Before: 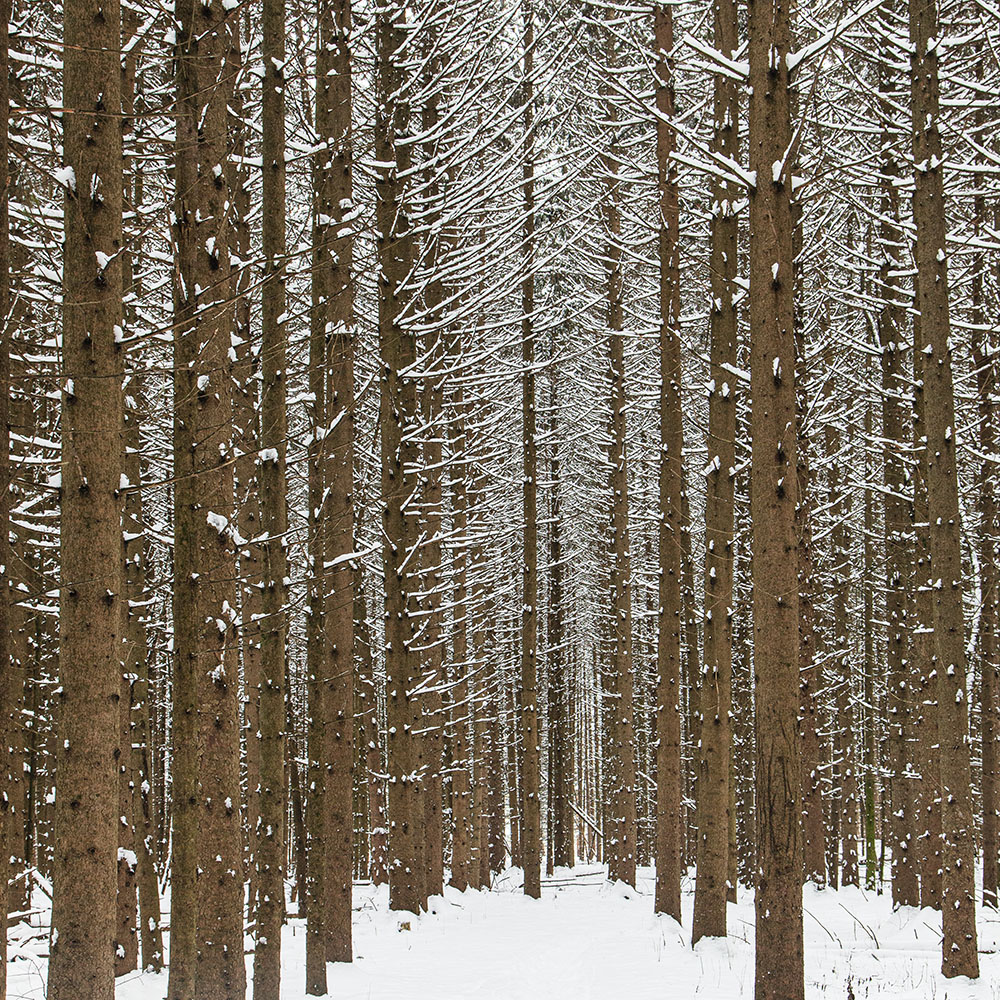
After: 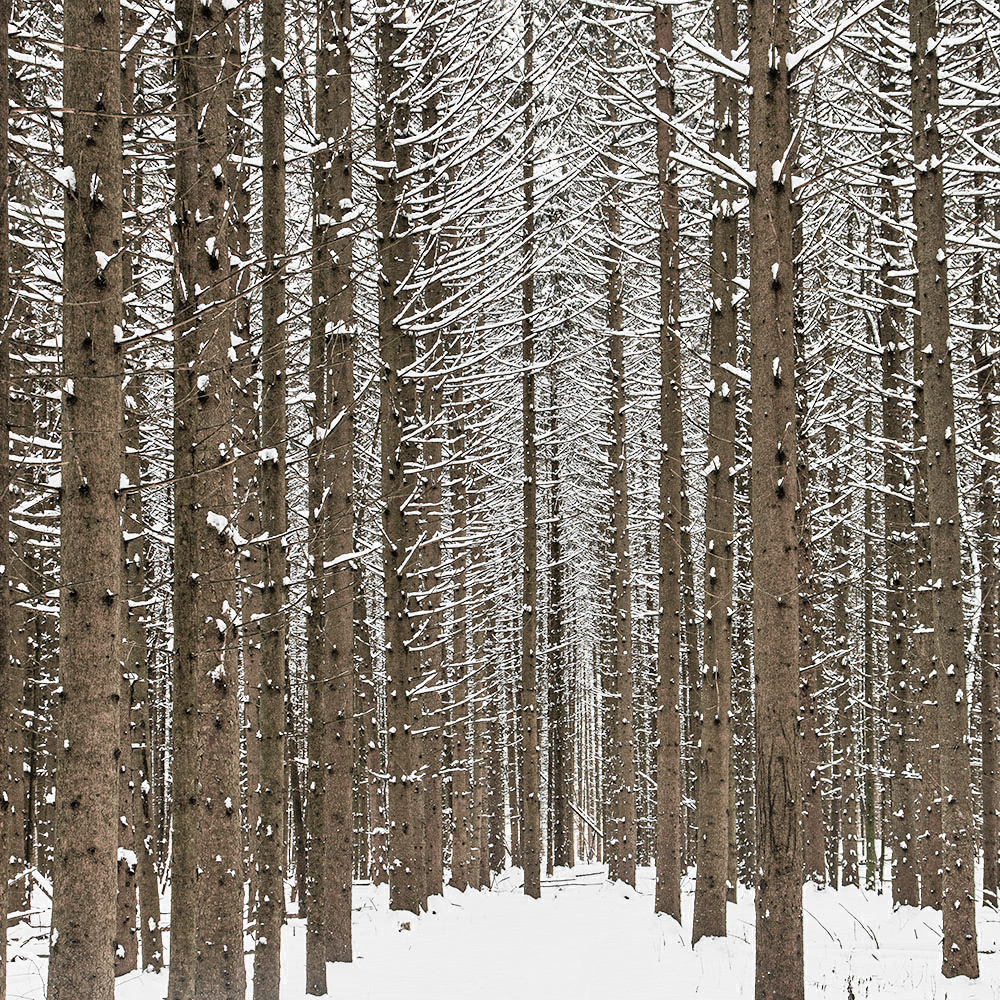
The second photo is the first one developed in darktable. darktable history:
color zones: curves: ch0 [(0, 0.613) (0.01, 0.613) (0.245, 0.448) (0.498, 0.529) (0.642, 0.665) (0.879, 0.777) (0.99, 0.613)]; ch1 [(0, 0.035) (0.121, 0.189) (0.259, 0.197) (0.415, 0.061) (0.589, 0.022) (0.732, 0.022) (0.857, 0.026) (0.991, 0.053)]
tone curve: curves: ch0 [(0, 0.005) (0.103, 0.097) (0.18, 0.22) (0.4, 0.485) (0.5, 0.612) (0.668, 0.787) (0.823, 0.894) (1, 0.971)]; ch1 [(0, 0) (0.172, 0.123) (0.324, 0.253) (0.396, 0.388) (0.478, 0.461) (0.499, 0.498) (0.522, 0.528) (0.609, 0.686) (0.704, 0.818) (1, 1)]; ch2 [(0, 0) (0.411, 0.424) (0.496, 0.501) (0.515, 0.514) (0.555, 0.585) (0.641, 0.69) (1, 1)], color space Lab, independent channels, preserve colors none
contrast equalizer: y [[0.509, 0.517, 0.523, 0.523, 0.517, 0.509], [0.5 ×6], [0.5 ×6], [0 ×6], [0 ×6]]
shadows and highlights: shadows 36.44, highlights -27.15, soften with gaussian
